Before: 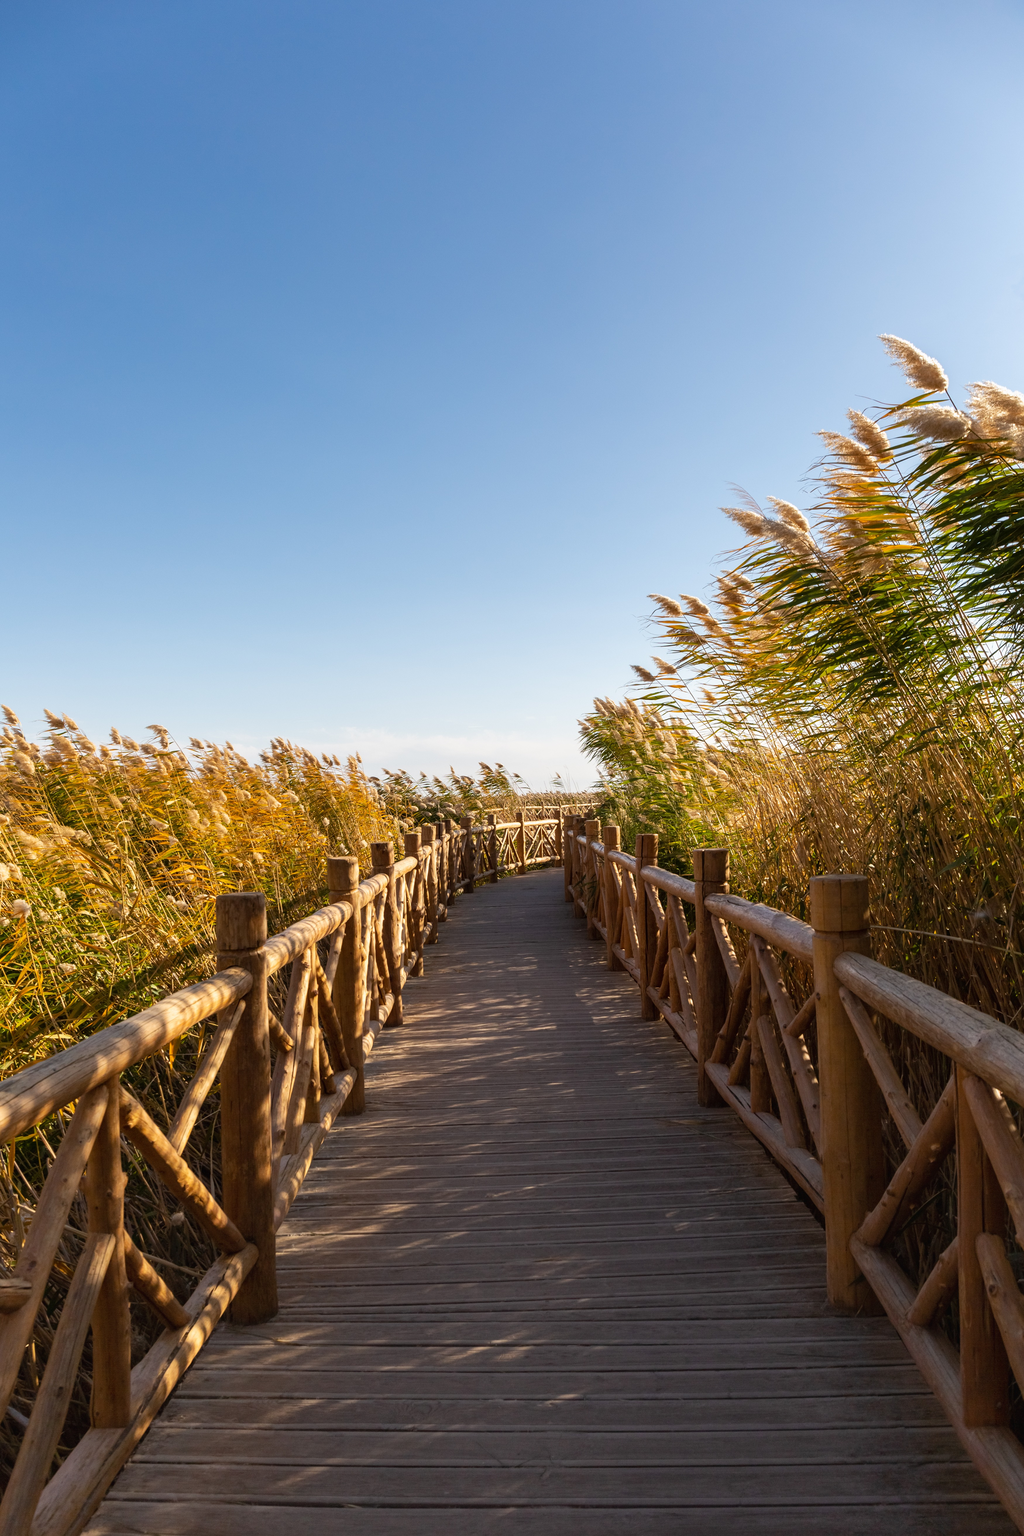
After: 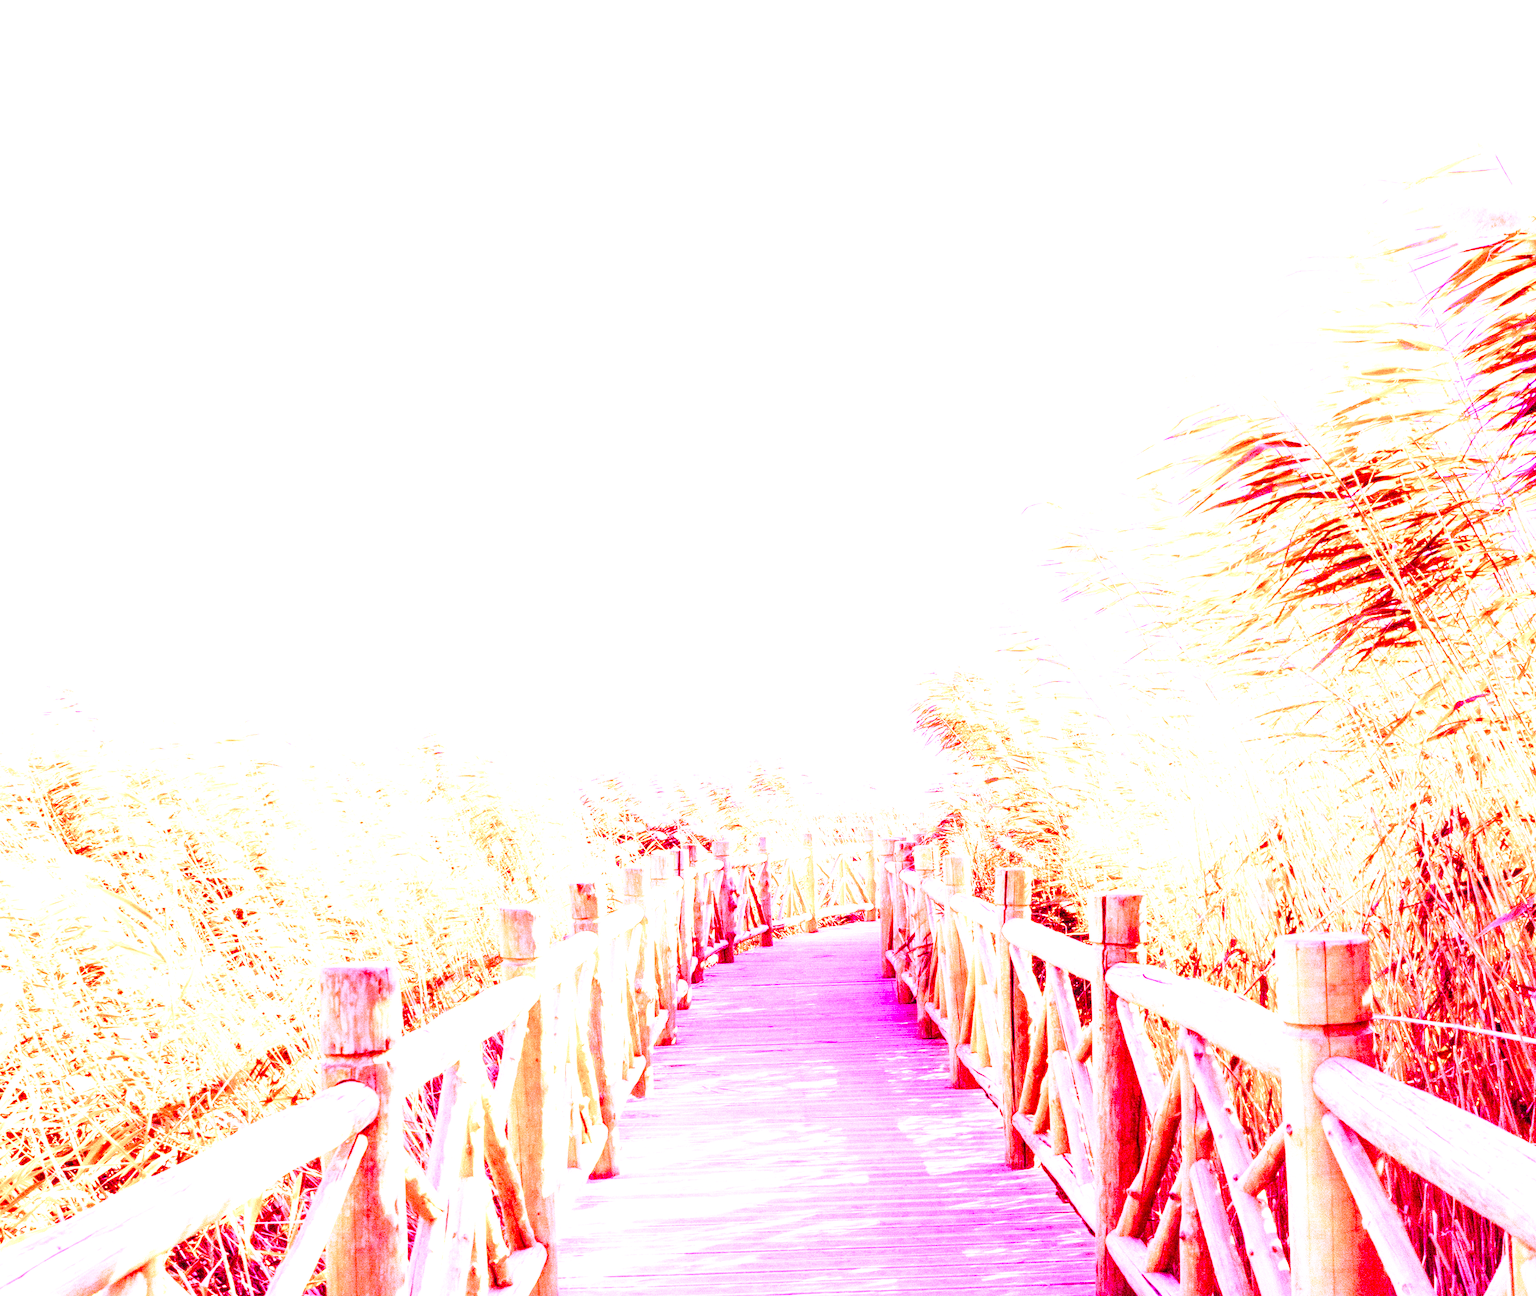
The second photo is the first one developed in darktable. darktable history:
crop: left 1.744%, top 19.225%, right 5.069%, bottom 28.357%
white balance: red 8, blue 8
base curve: curves: ch0 [(0, 0) (0.028, 0.03) (0.121, 0.232) (0.46, 0.748) (0.859, 0.968) (1, 1)], preserve colors none
color balance rgb: shadows lift › luminance -7.7%, shadows lift › chroma 2.13%, shadows lift › hue 165.27°, power › luminance -7.77%, power › chroma 1.34%, power › hue 330.55°, highlights gain › luminance -33.33%, highlights gain › chroma 5.68%, highlights gain › hue 217.2°, global offset › luminance -0.33%, global offset › chroma 0.11%, global offset › hue 165.27°, perceptual saturation grading › global saturation 27.72%, perceptual saturation grading › highlights -25%, perceptual saturation grading › mid-tones 25%, perceptual saturation grading › shadows 50%
velvia: on, module defaults
local contrast: on, module defaults
